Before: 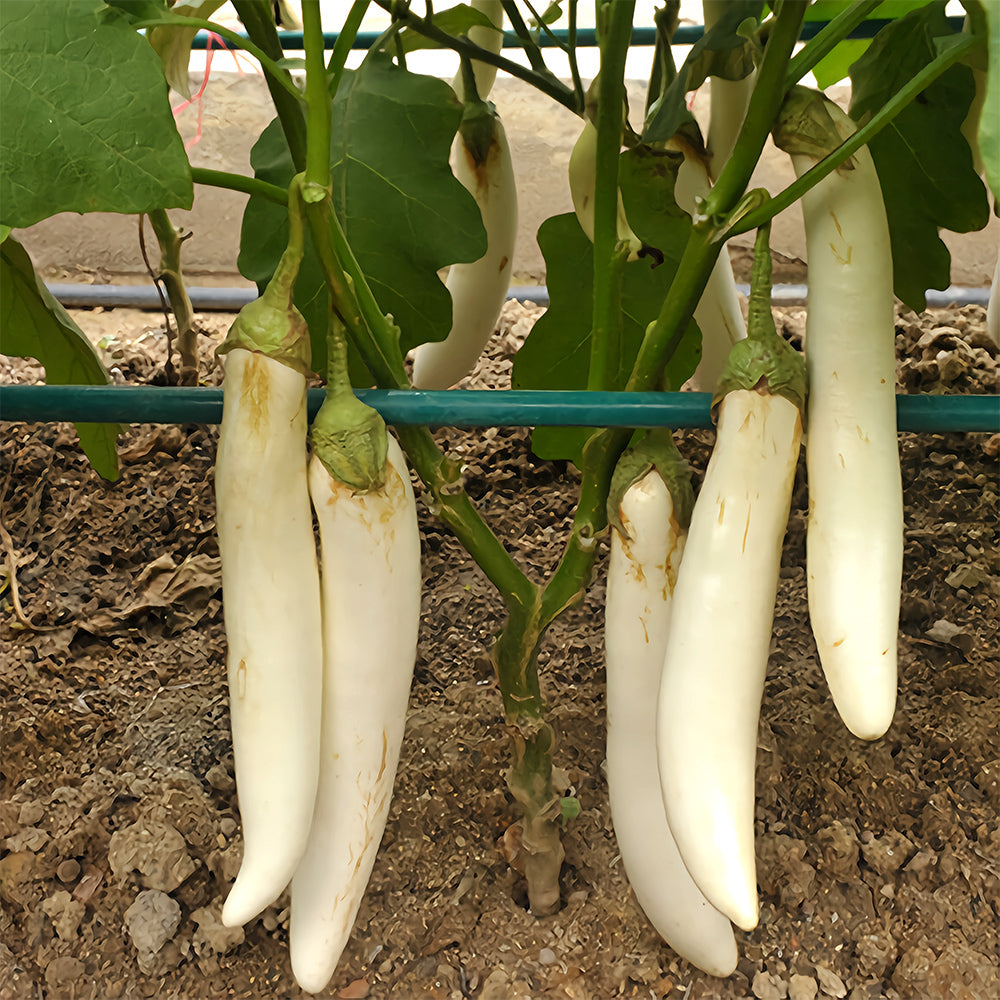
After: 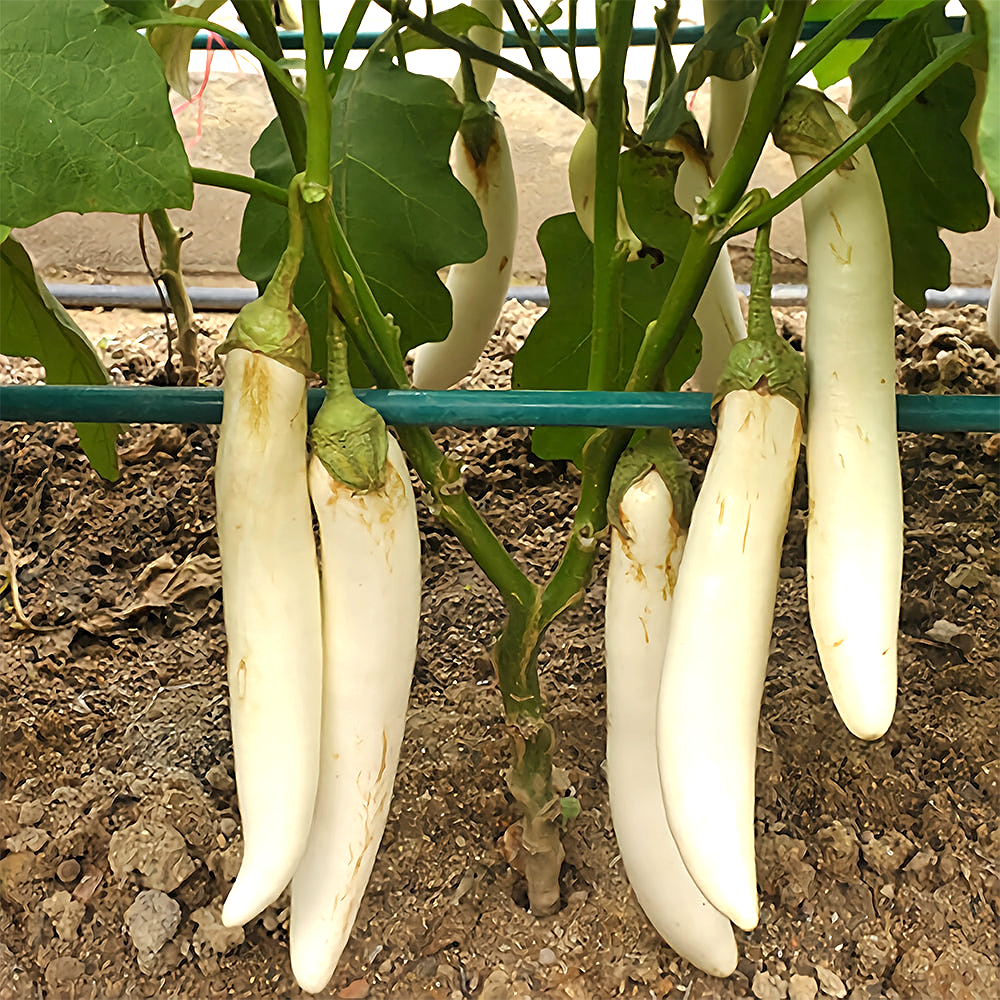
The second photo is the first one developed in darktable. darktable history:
sharpen: on, module defaults
exposure: exposure 0.375 EV, compensate highlight preservation false
